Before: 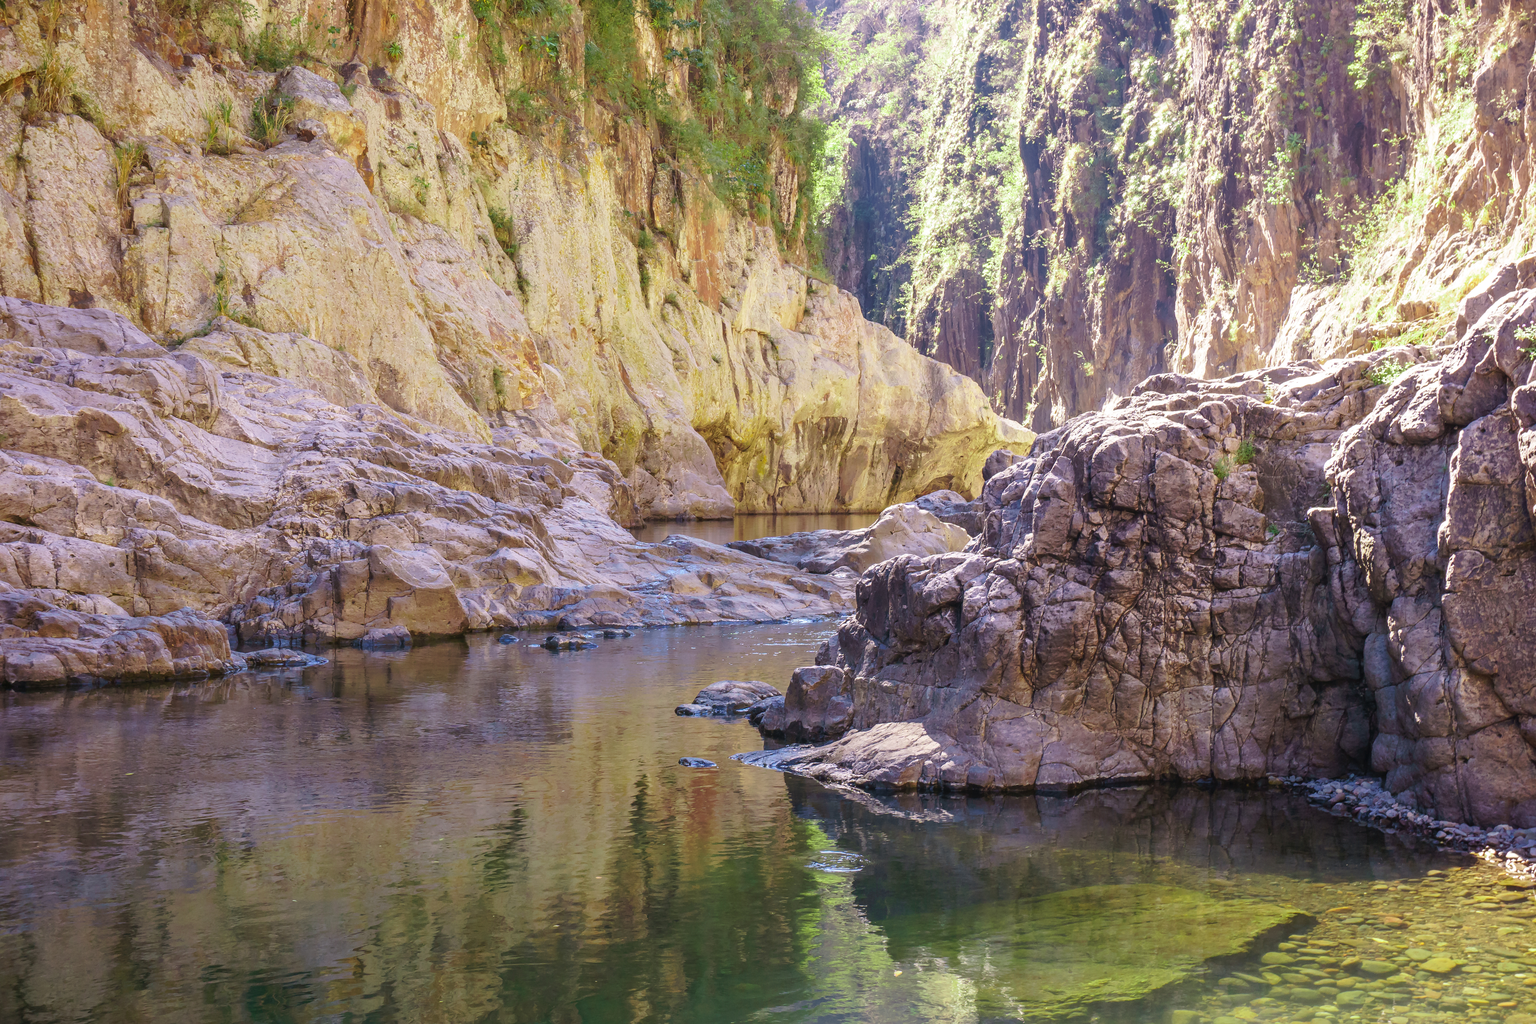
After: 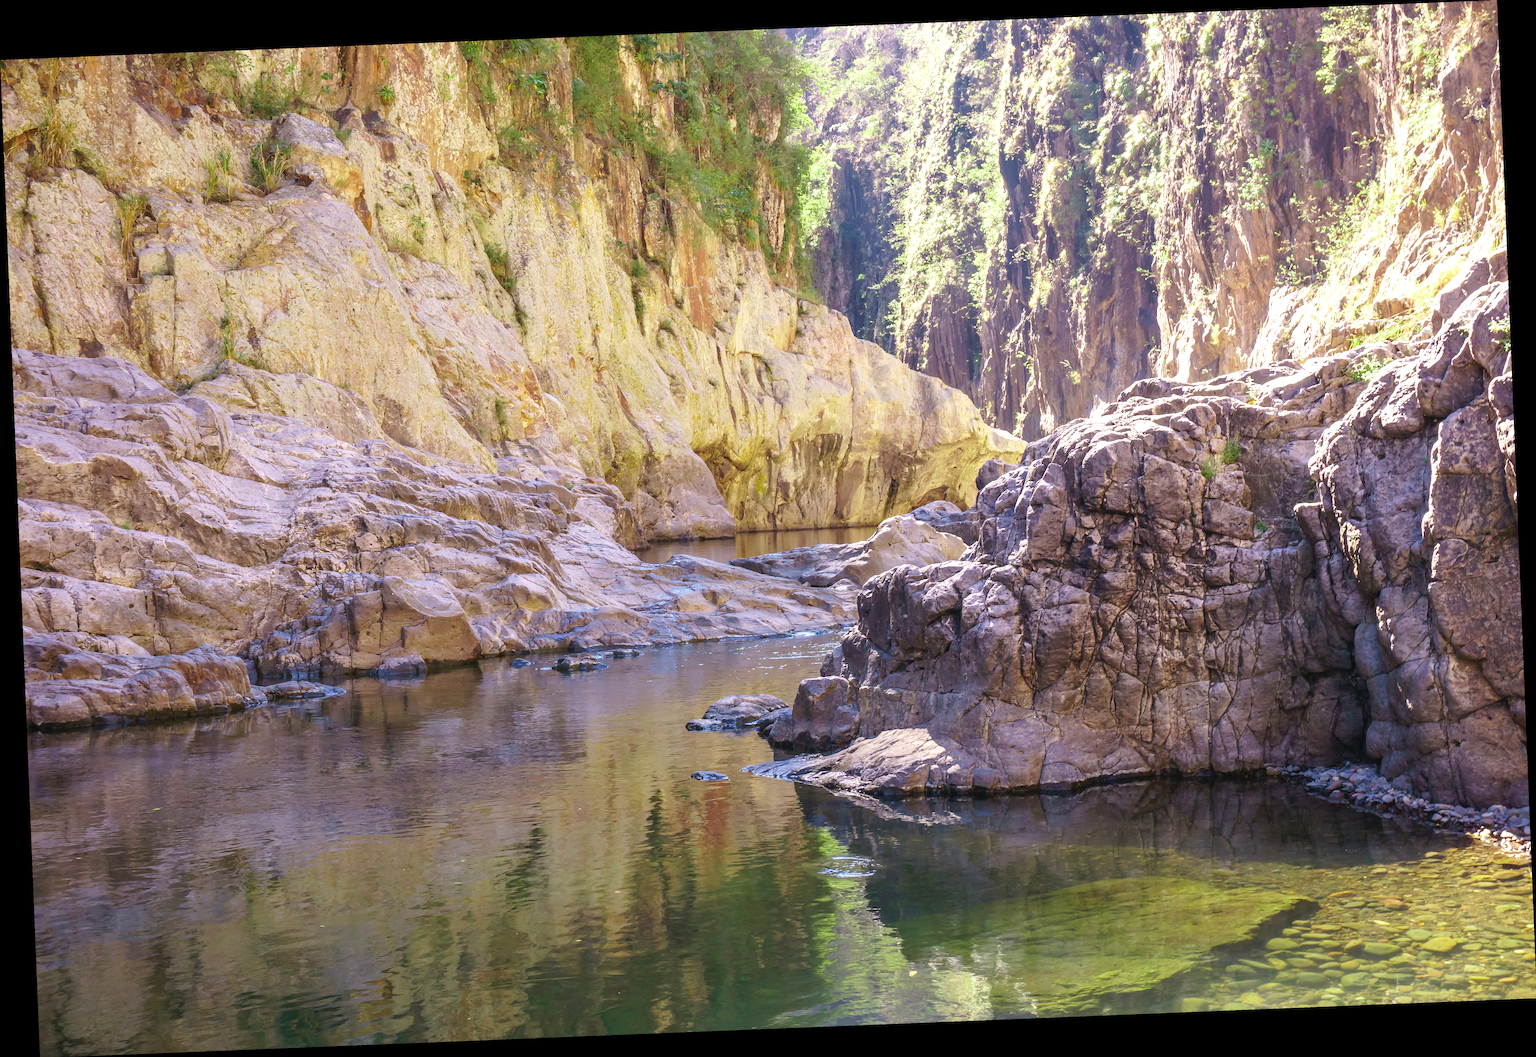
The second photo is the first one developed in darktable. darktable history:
rotate and perspective: rotation -2.29°, automatic cropping off
exposure: exposure 0.217 EV, compensate highlight preservation false
sharpen: radius 2.883, amount 0.868, threshold 47.523
